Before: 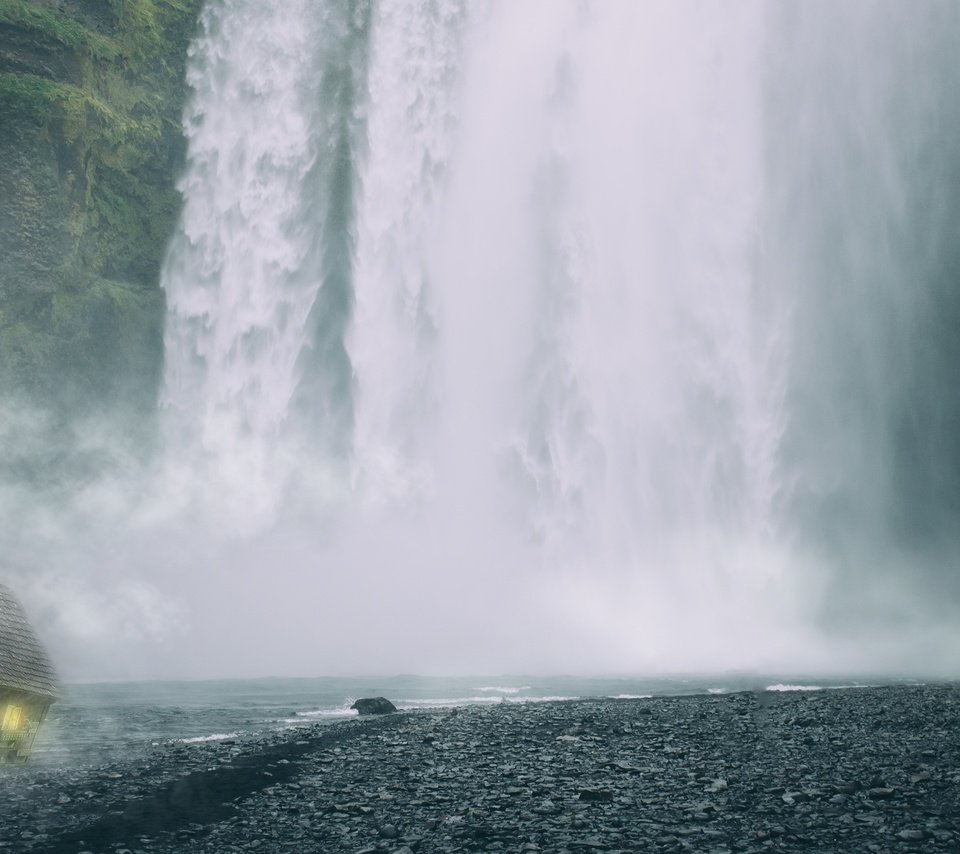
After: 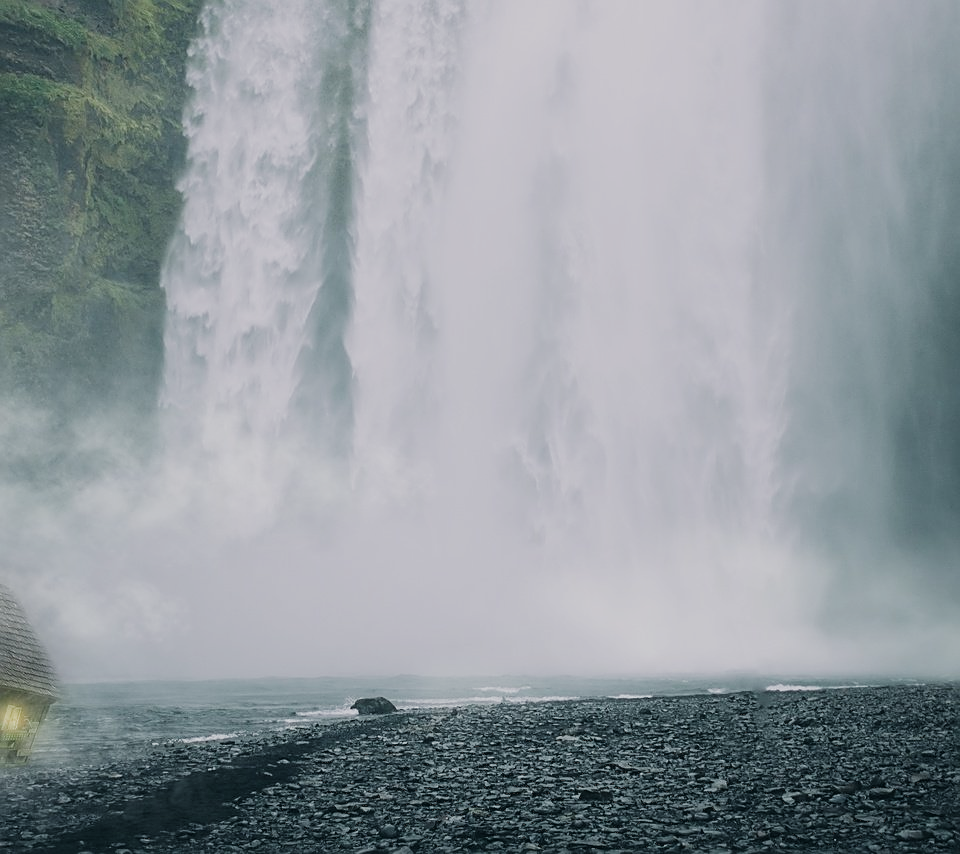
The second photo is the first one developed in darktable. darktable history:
exposure: exposure -0.047 EV, compensate highlight preservation false
sharpen: on, module defaults
filmic rgb: black relative exposure -11.37 EV, white relative exposure 3.24 EV, hardness 6.79, add noise in highlights 0.001, preserve chrominance luminance Y, color science v3 (2019), use custom middle-gray values true, contrast in highlights soft
